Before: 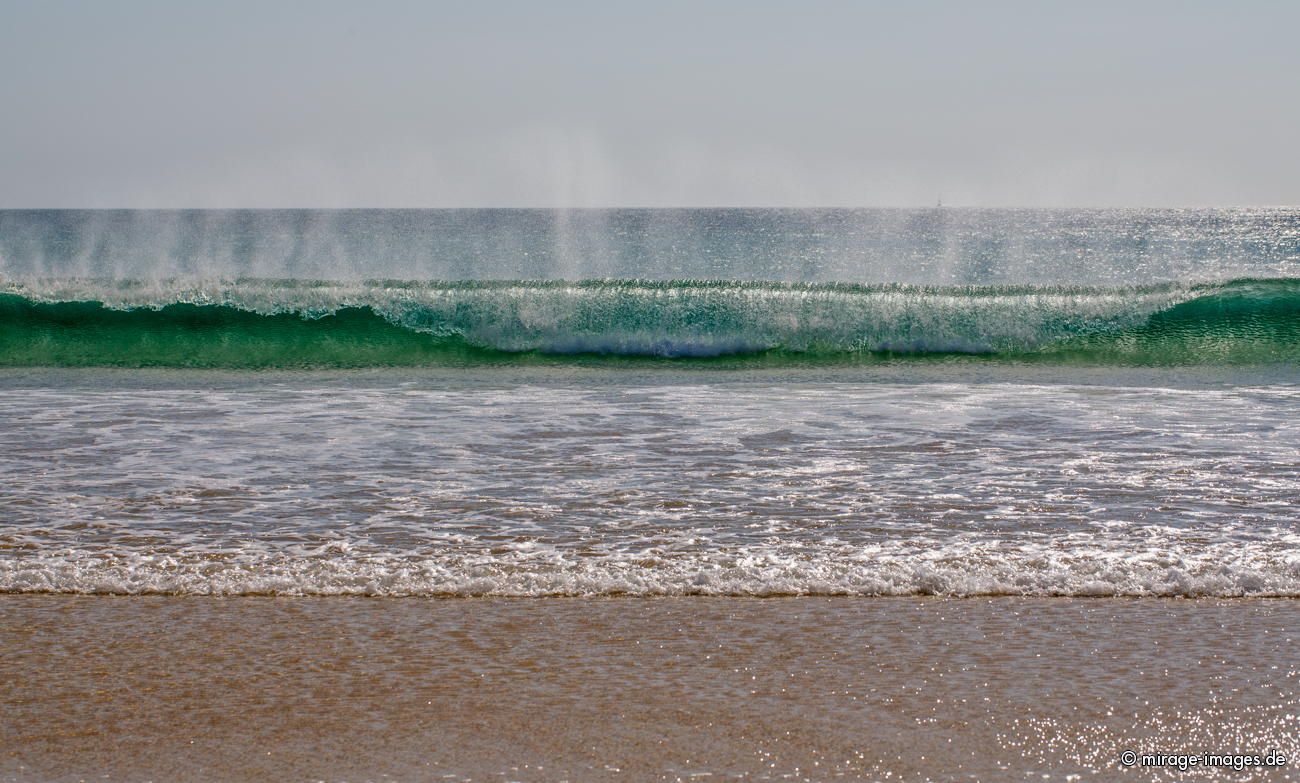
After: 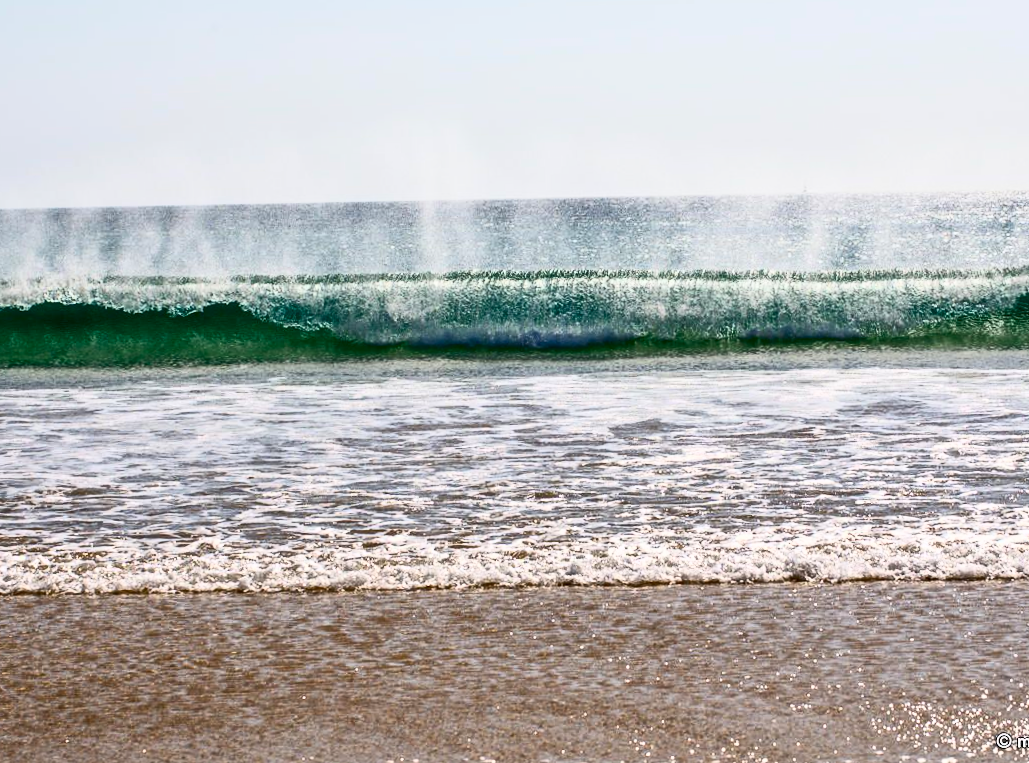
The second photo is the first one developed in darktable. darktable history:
crop and rotate: left 9.597%, right 10.195%
rotate and perspective: rotation -1°, crop left 0.011, crop right 0.989, crop top 0.025, crop bottom 0.975
exposure: exposure -0.151 EV, compensate highlight preservation false
contrast brightness saturation: contrast 0.62, brightness 0.34, saturation 0.14
